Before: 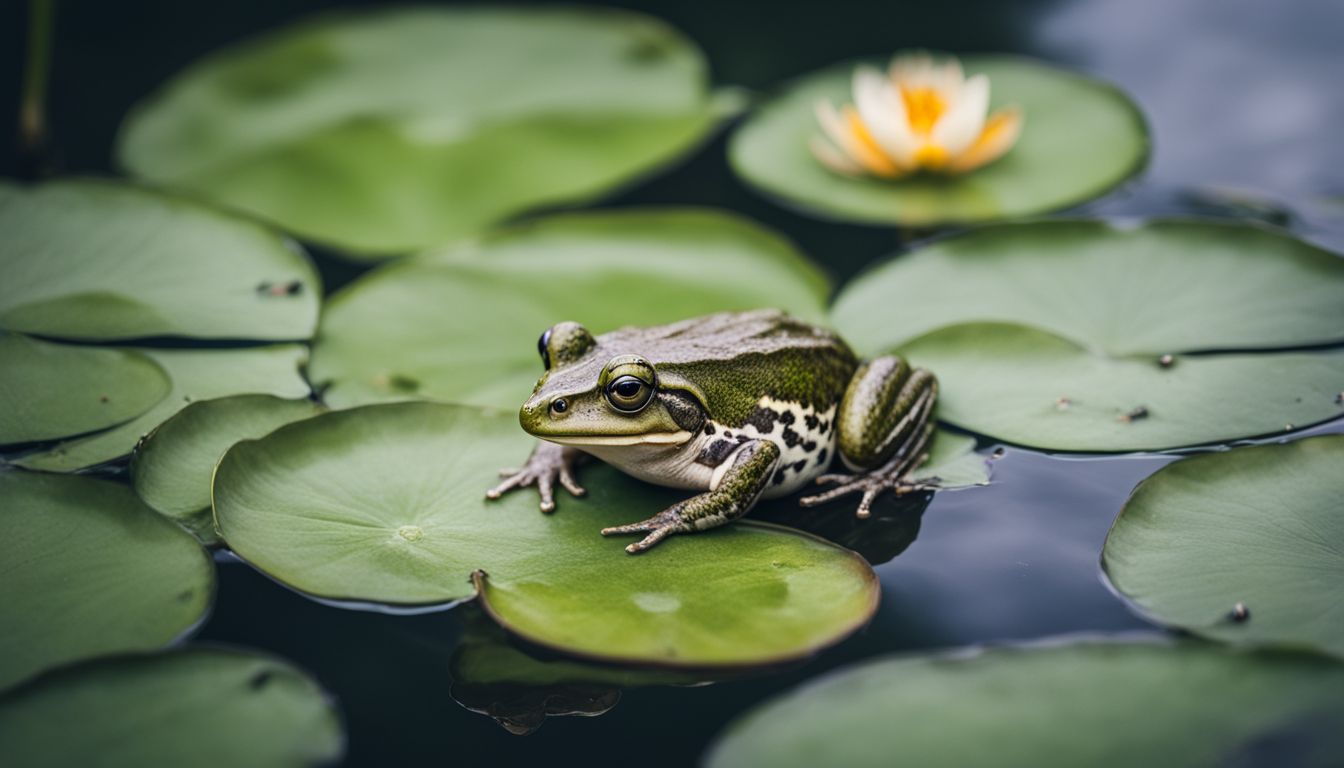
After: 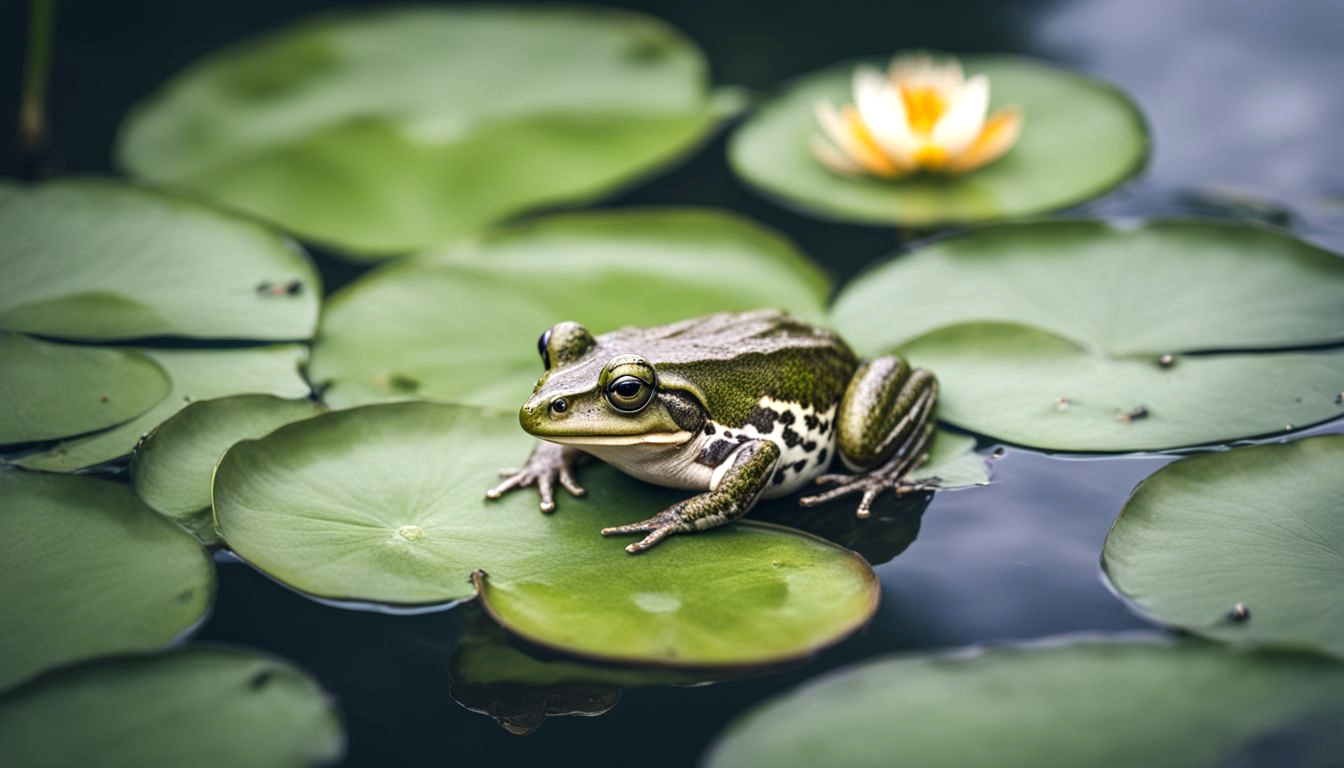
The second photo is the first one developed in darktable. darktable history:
exposure: black level correction 0.001, exposure 0.5 EV, compensate exposure bias true, compensate highlight preservation false
tone curve: curves: ch0 [(0, 0) (0.915, 0.89) (1, 1)]
